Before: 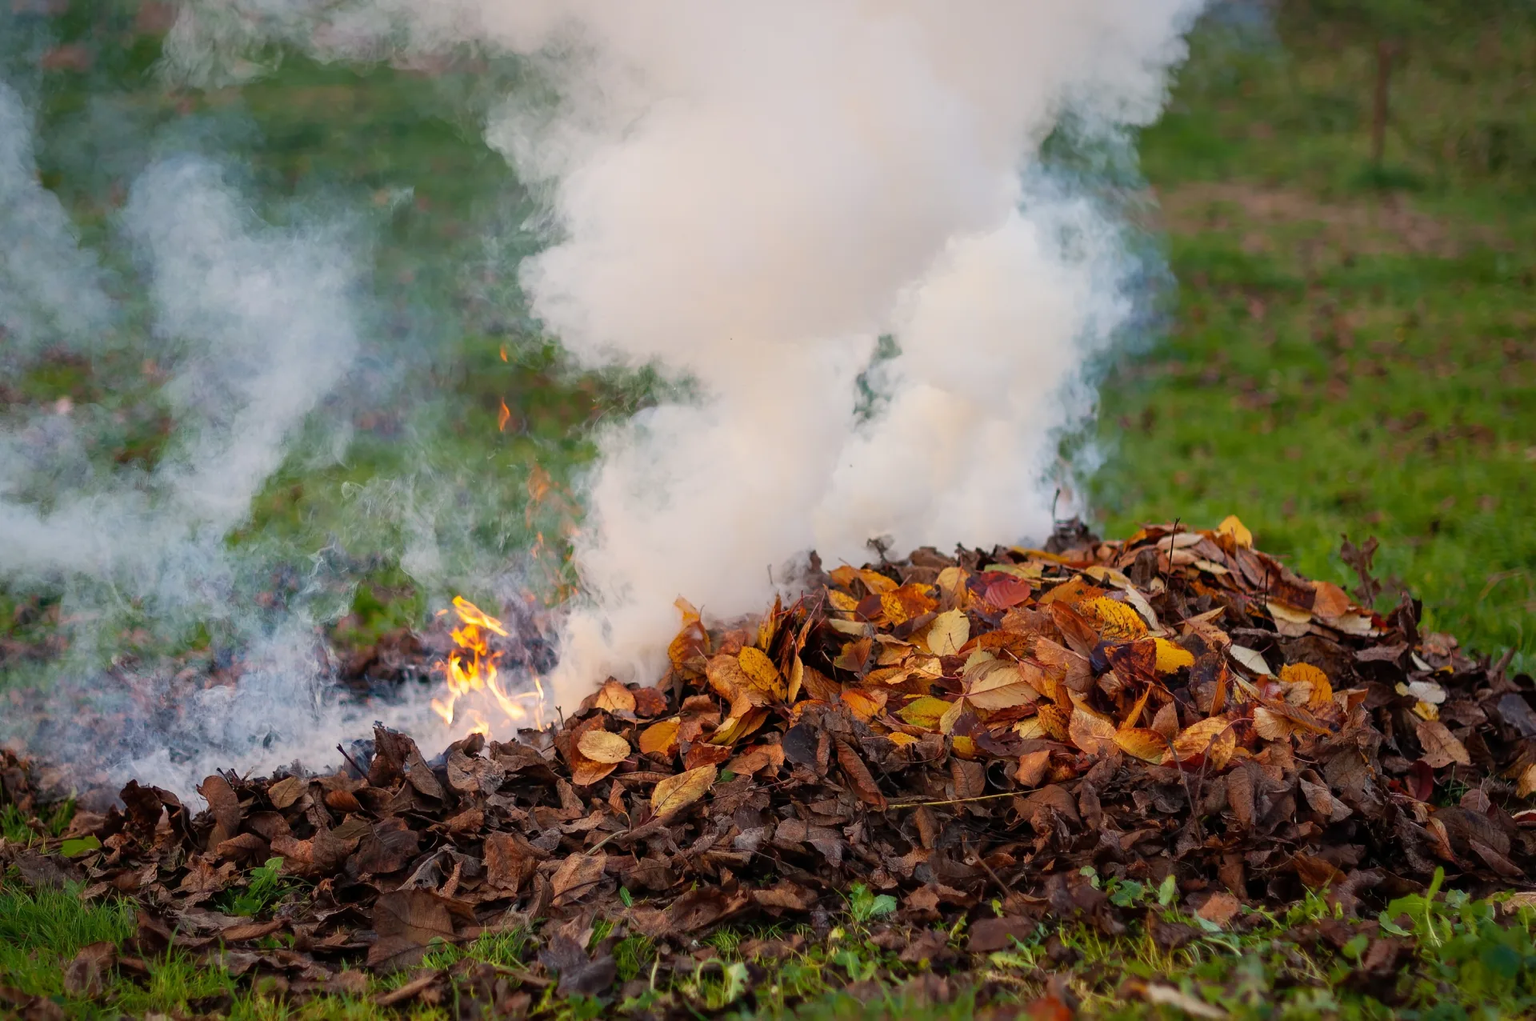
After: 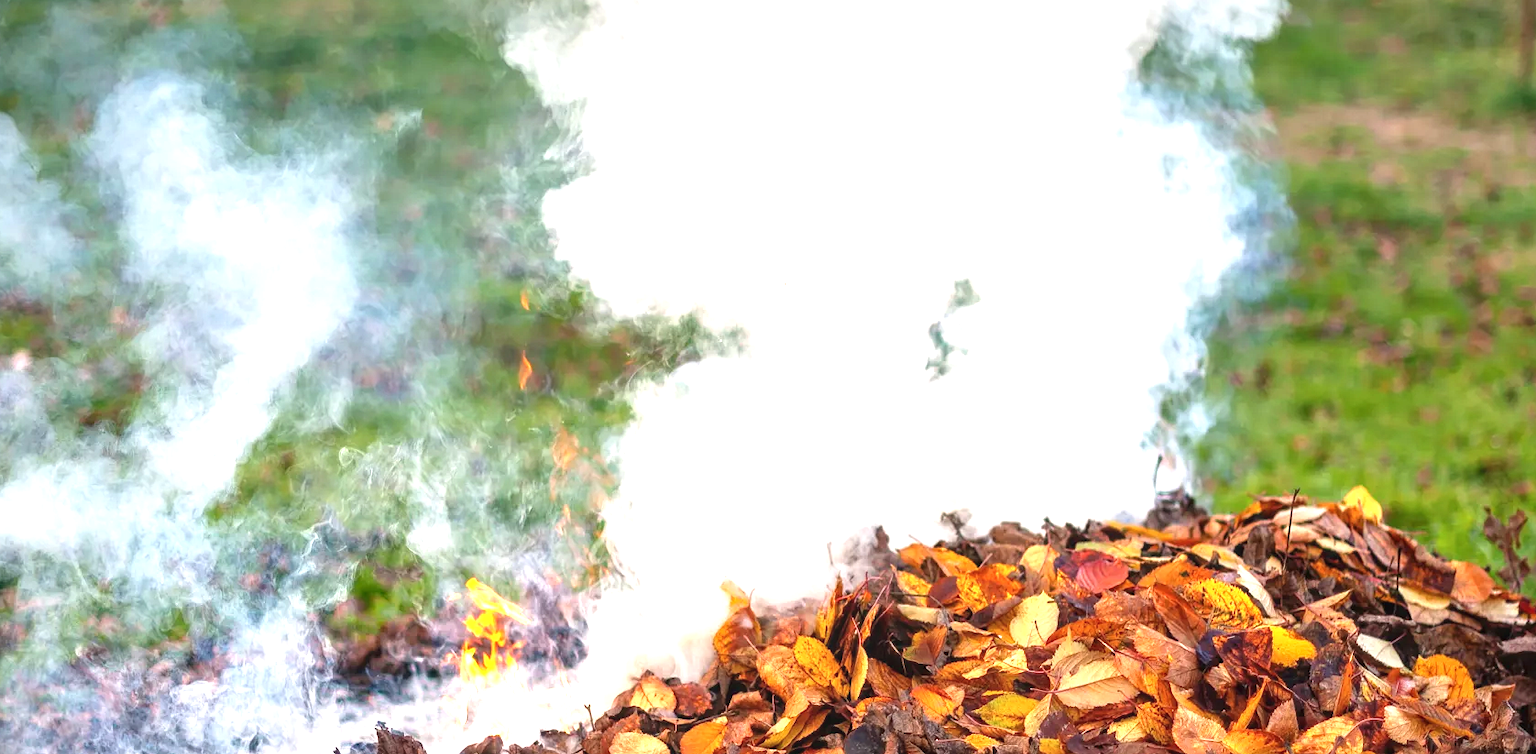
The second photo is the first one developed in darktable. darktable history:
crop: left 3.015%, top 8.969%, right 9.647%, bottom 26.457%
exposure: black level correction -0.002, exposure 1.35 EV, compensate highlight preservation false
local contrast: on, module defaults
